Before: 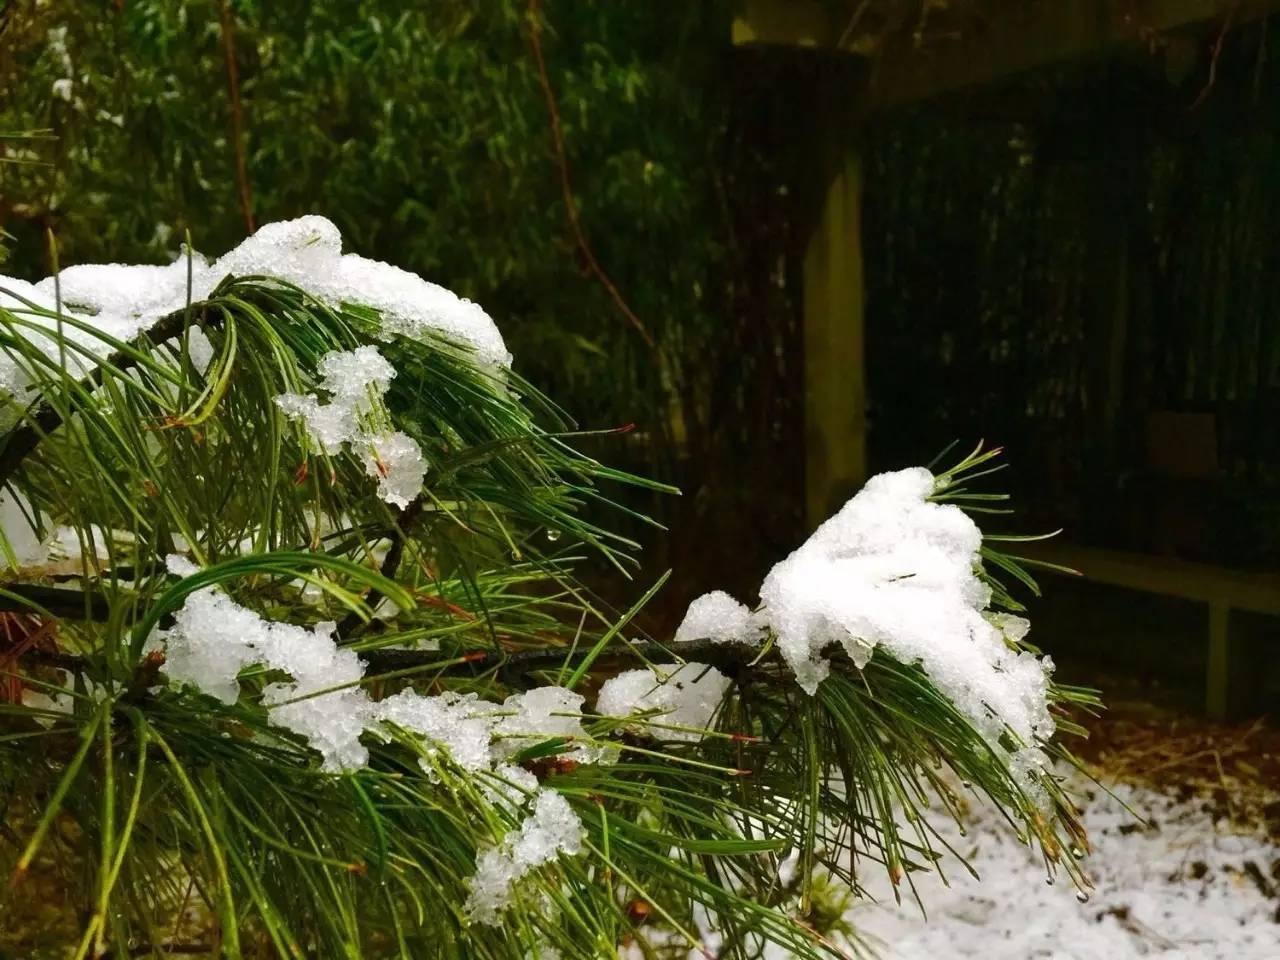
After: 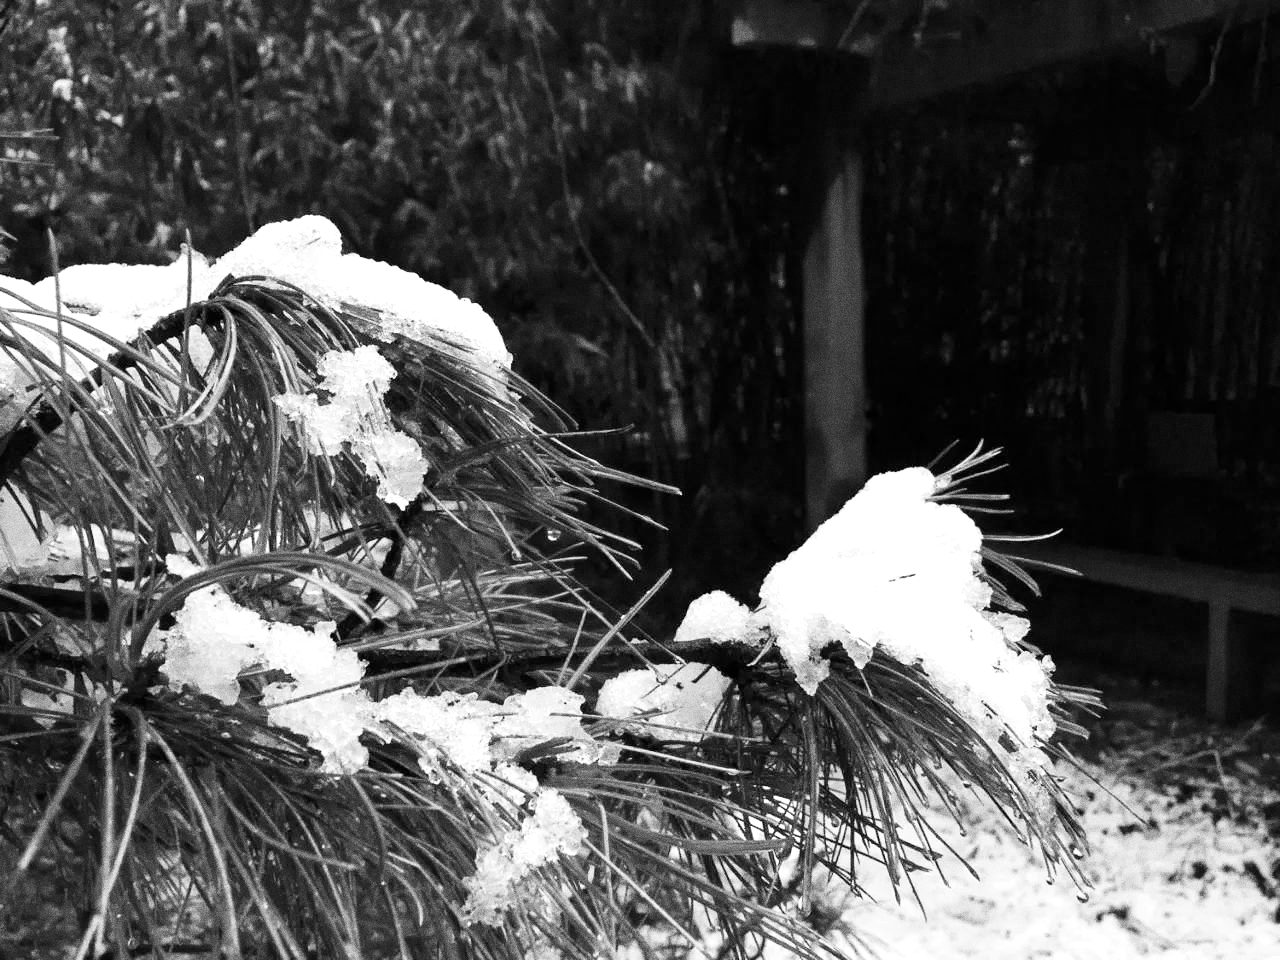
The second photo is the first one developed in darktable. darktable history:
color correction: highlights a* -6.69, highlights b* 0.49
exposure: black level correction 0.001, exposure 0.5 EV, compensate exposure bias true, compensate highlight preservation false
monochrome: a 32, b 64, size 2.3, highlights 1
grain: coarseness 0.09 ISO, strength 40%
color calibration: output R [1.003, 0.027, -0.041, 0], output G [-0.018, 1.043, -0.038, 0], output B [0.071, -0.086, 1.017, 0], illuminant as shot in camera, x 0.359, y 0.362, temperature 4570.54 K
tone curve: curves: ch0 [(0, 0) (0.004, 0.001) (0.02, 0.008) (0.218, 0.218) (0.664, 0.774) (0.832, 0.914) (1, 1)], preserve colors none
